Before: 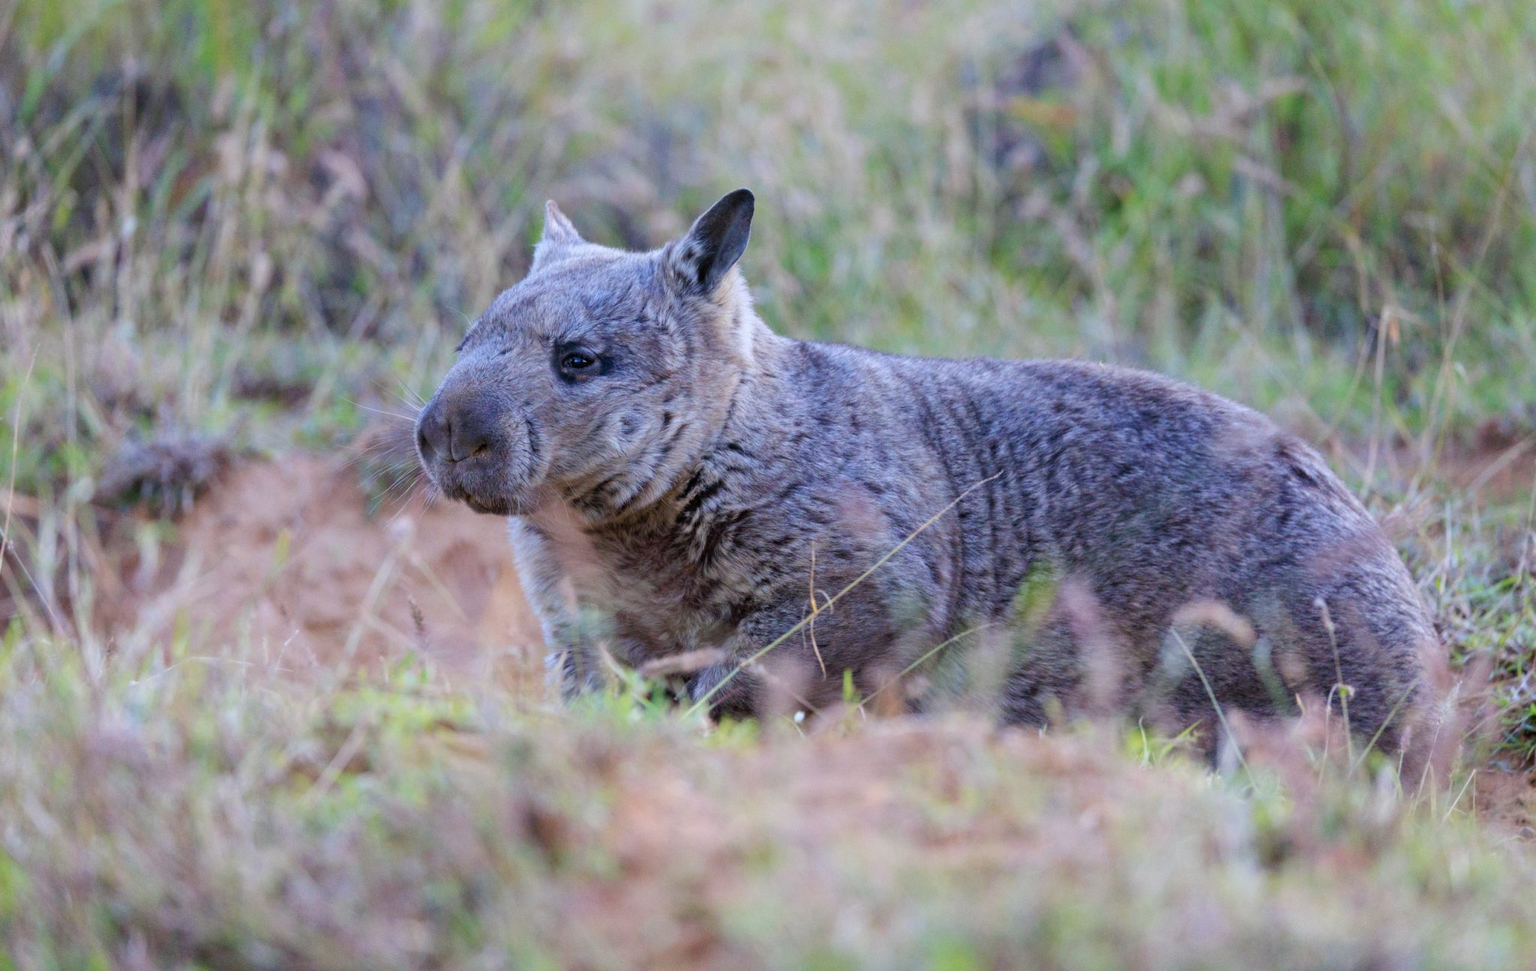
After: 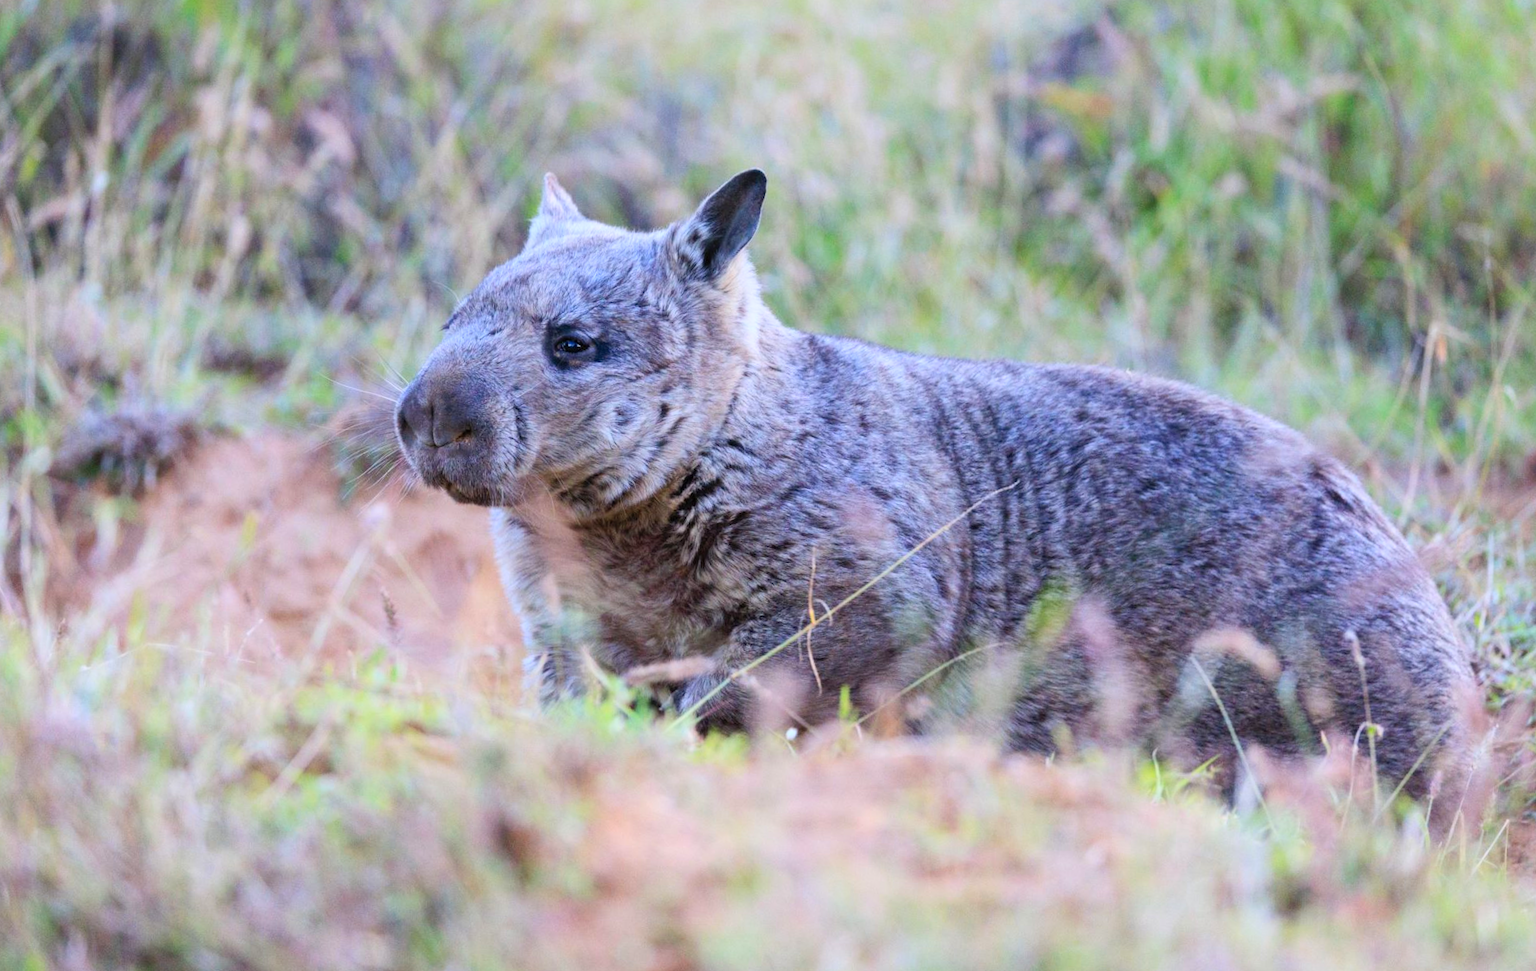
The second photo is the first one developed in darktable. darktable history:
contrast brightness saturation: contrast 0.2, brightness 0.16, saturation 0.22
crop and rotate: angle -2.38°
